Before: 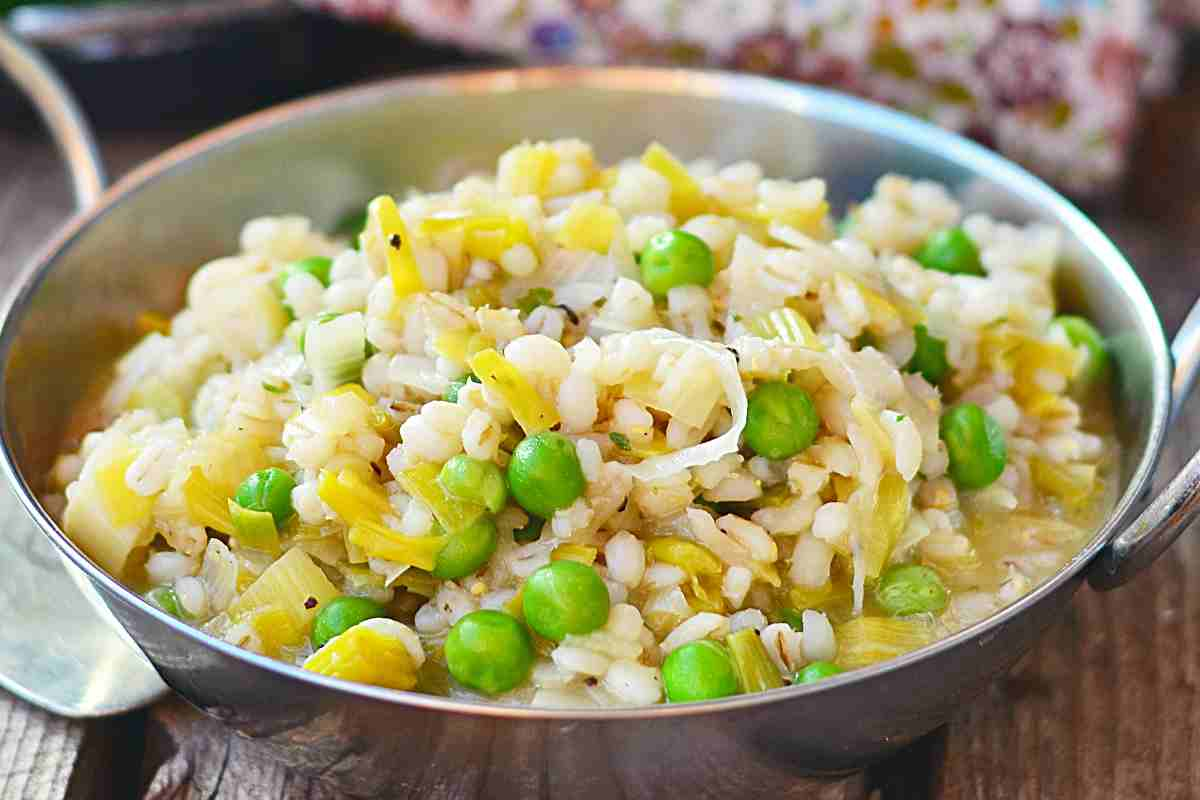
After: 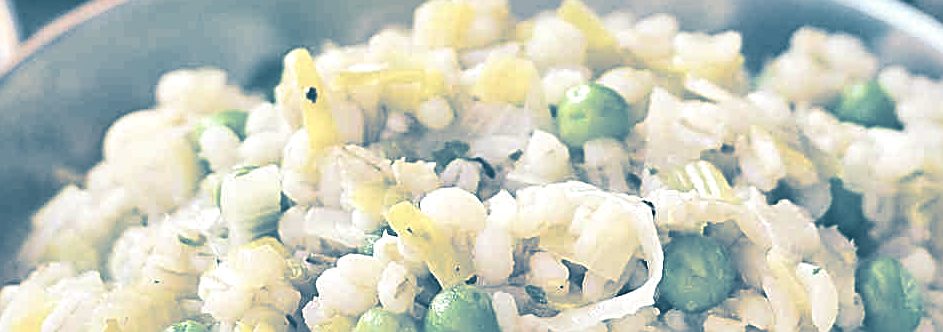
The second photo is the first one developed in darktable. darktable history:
color balance: lift [1, 0.998, 1.001, 1.002], gamma [1, 1.02, 1, 0.98], gain [1, 1.02, 1.003, 0.98]
split-toning: shadows › hue 212.4°, balance -70
crop: left 7.036%, top 18.398%, right 14.379%, bottom 40.043%
sharpen: on, module defaults
local contrast: mode bilateral grid, contrast 20, coarseness 50, detail 144%, midtone range 0.2
contrast brightness saturation: brightness 0.18, saturation -0.5
exposure: black level correction -0.03, compensate highlight preservation false
